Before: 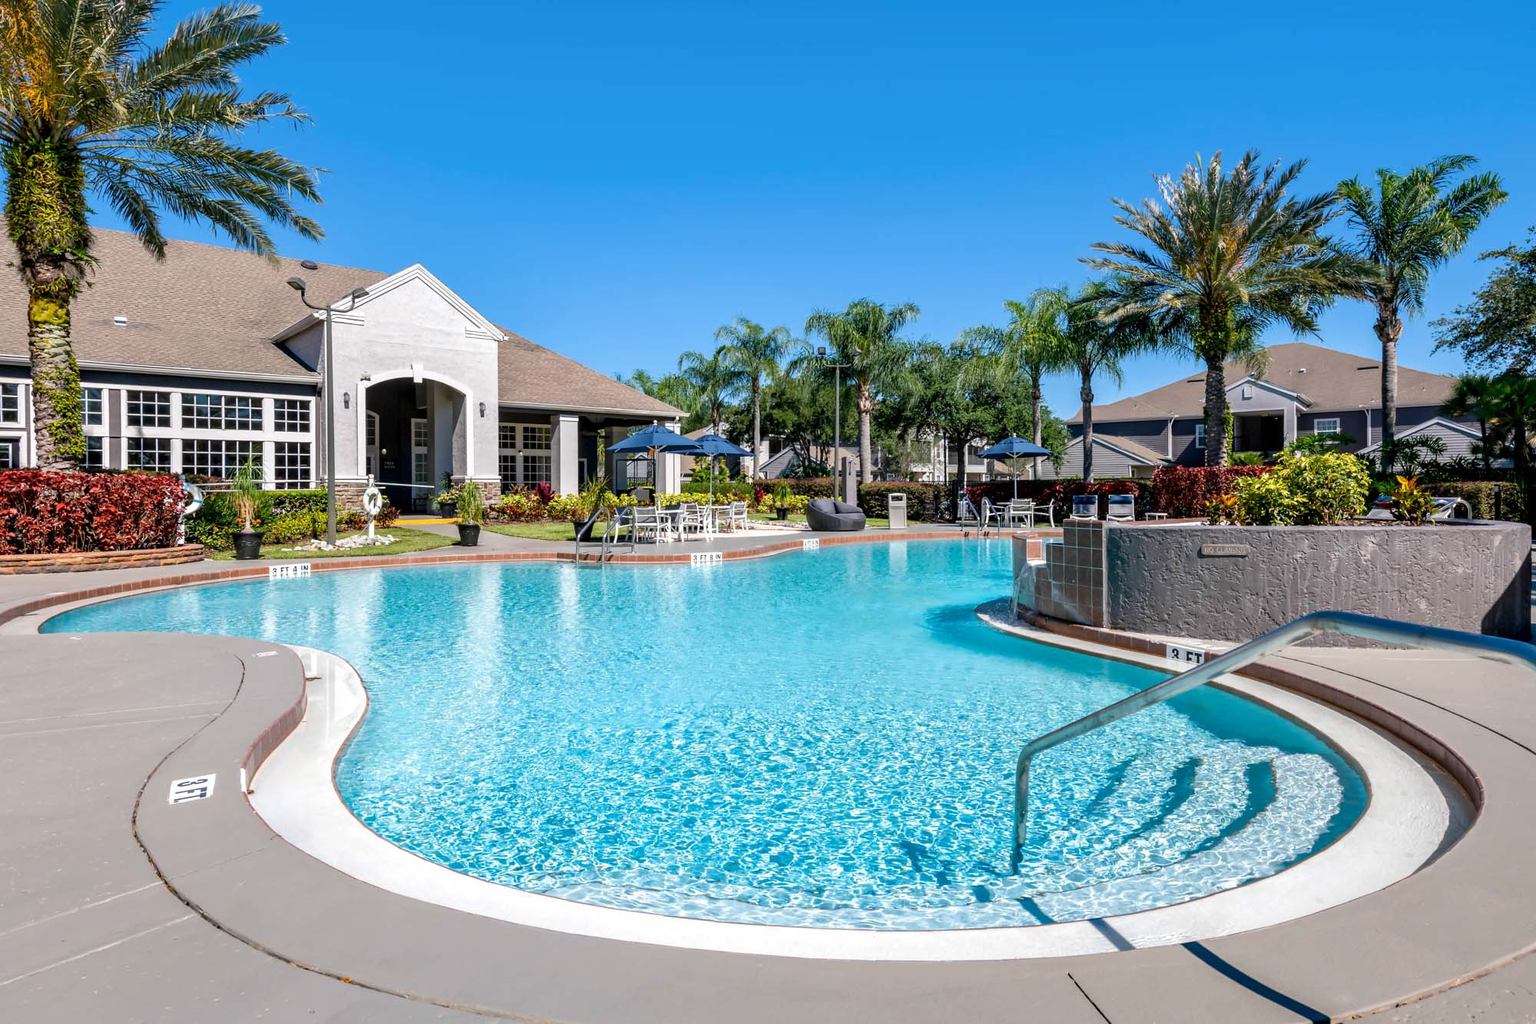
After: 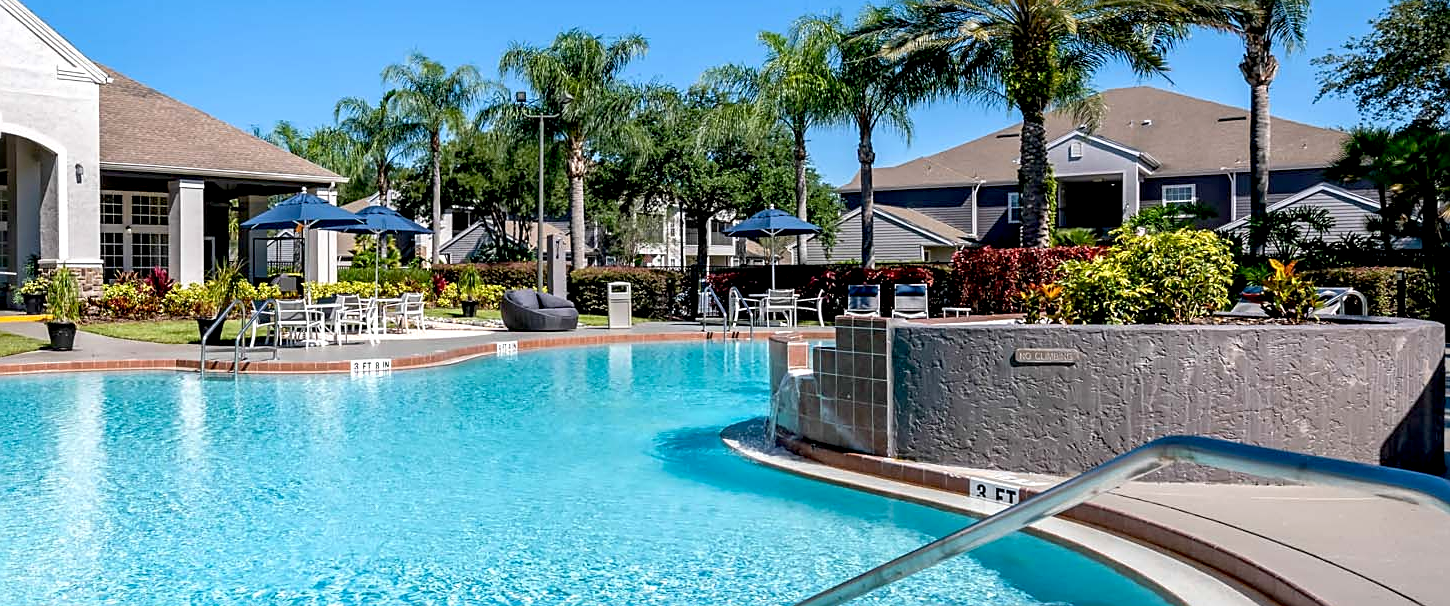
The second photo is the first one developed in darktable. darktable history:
crop and rotate: left 27.487%, top 27.043%, bottom 27.445%
sharpen: on, module defaults
exposure: black level correction 0.007, exposure 0.09 EV, compensate highlight preservation false
